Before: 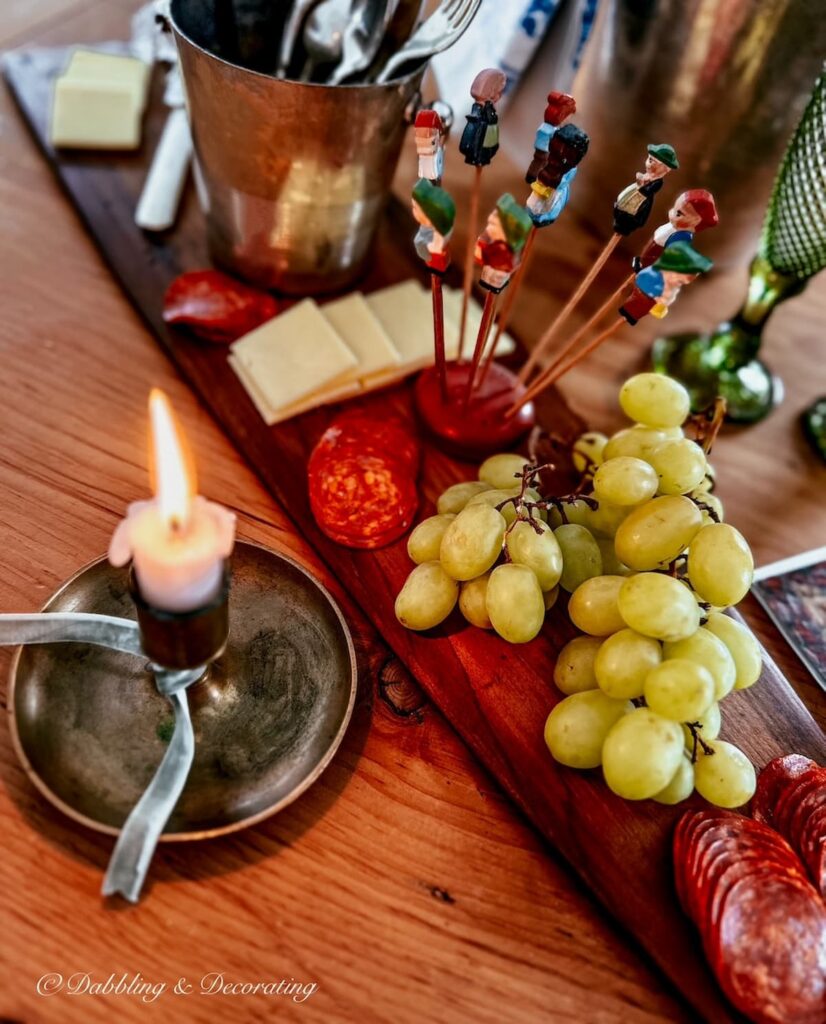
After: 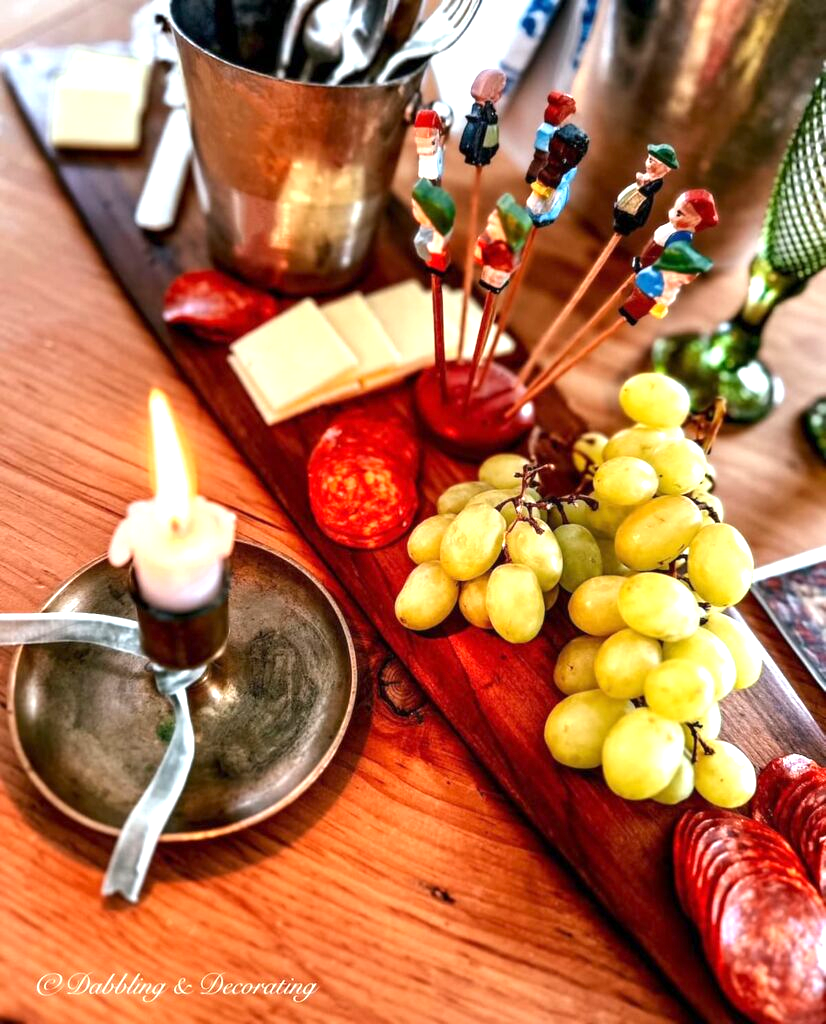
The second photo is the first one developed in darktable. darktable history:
exposure: exposure 1.094 EV, compensate highlight preservation false
